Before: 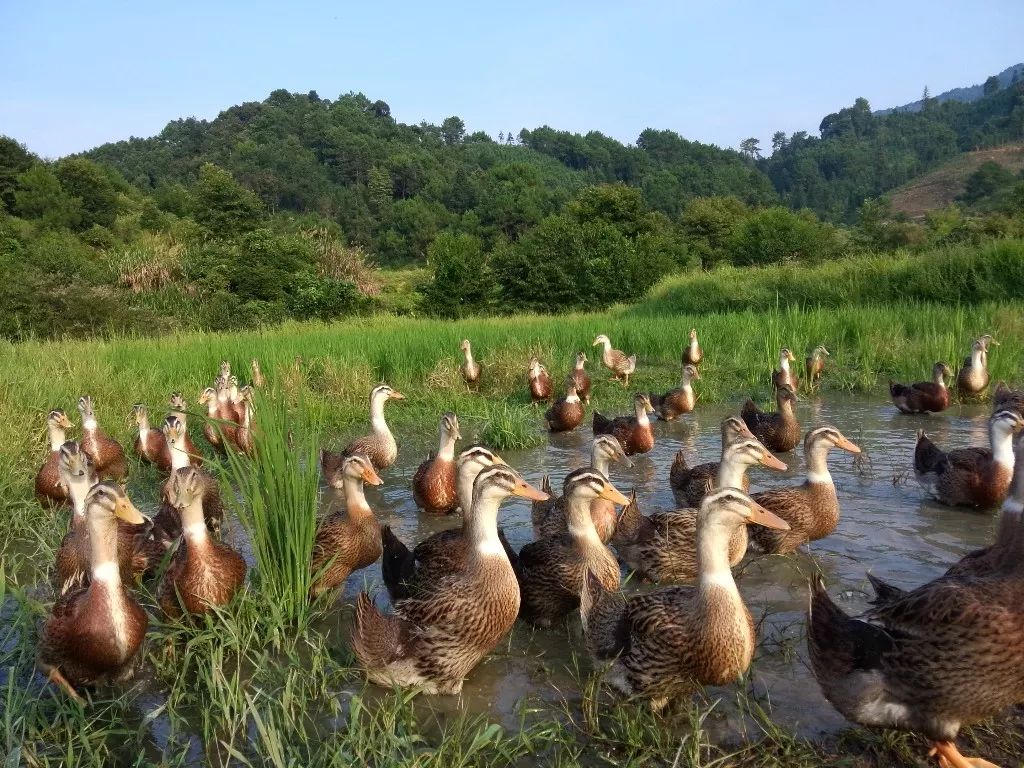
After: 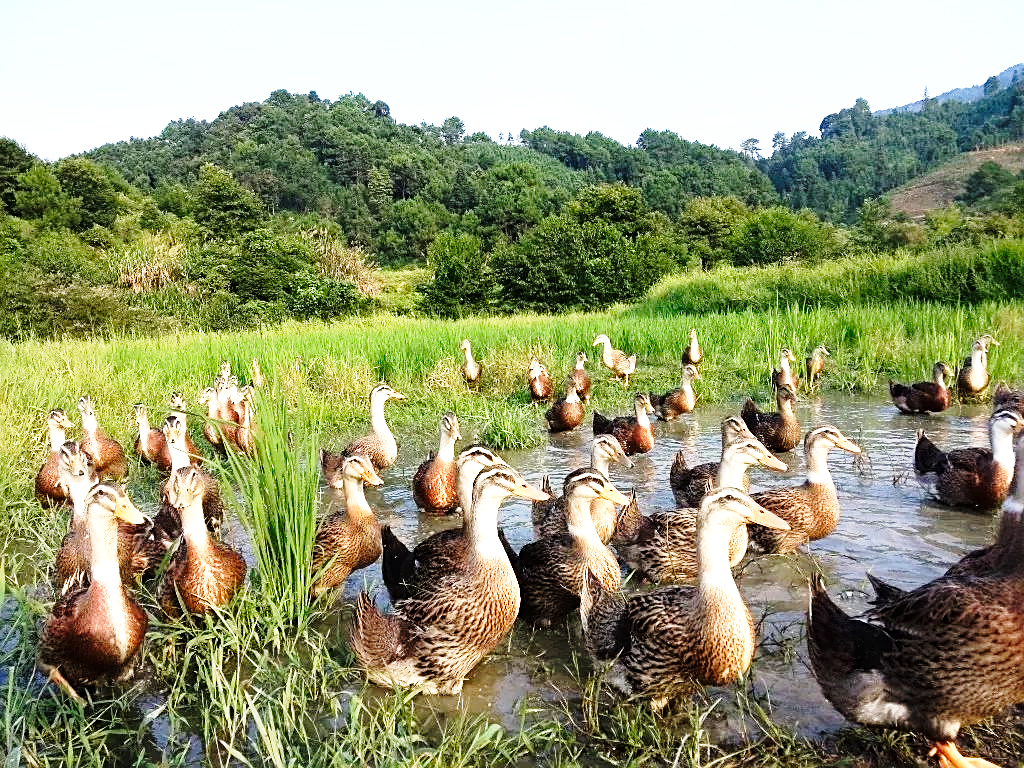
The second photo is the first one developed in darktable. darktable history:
tone equalizer: -8 EV -0.768 EV, -7 EV -0.711 EV, -6 EV -0.562 EV, -5 EV -0.385 EV, -3 EV 0.403 EV, -2 EV 0.6 EV, -1 EV 0.698 EV, +0 EV 0.719 EV
base curve: curves: ch0 [(0, 0) (0.028, 0.03) (0.121, 0.232) (0.46, 0.748) (0.859, 0.968) (1, 1)], preserve colors none
sharpen: on, module defaults
